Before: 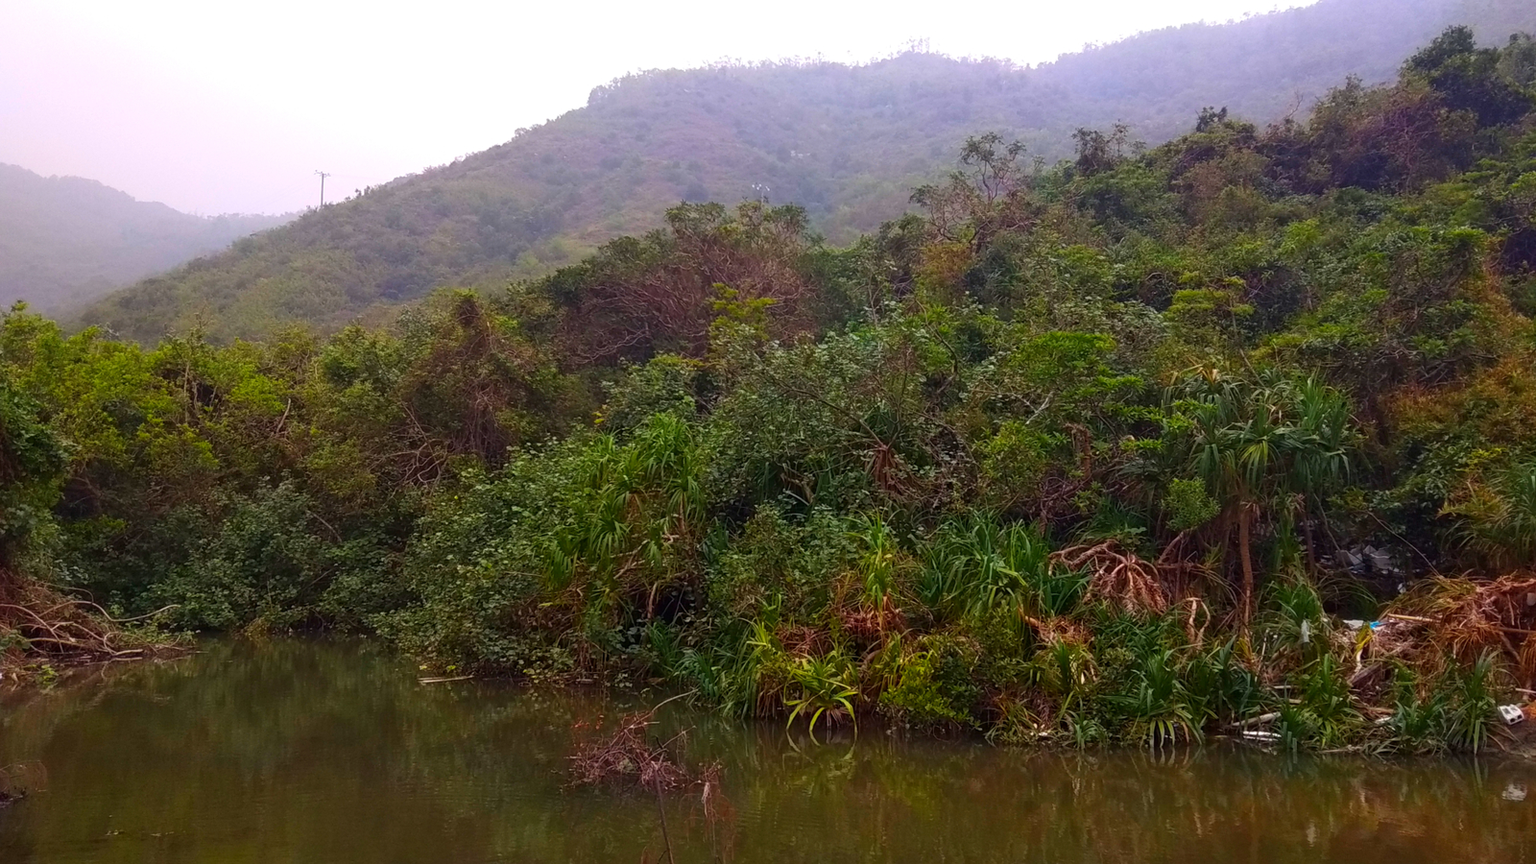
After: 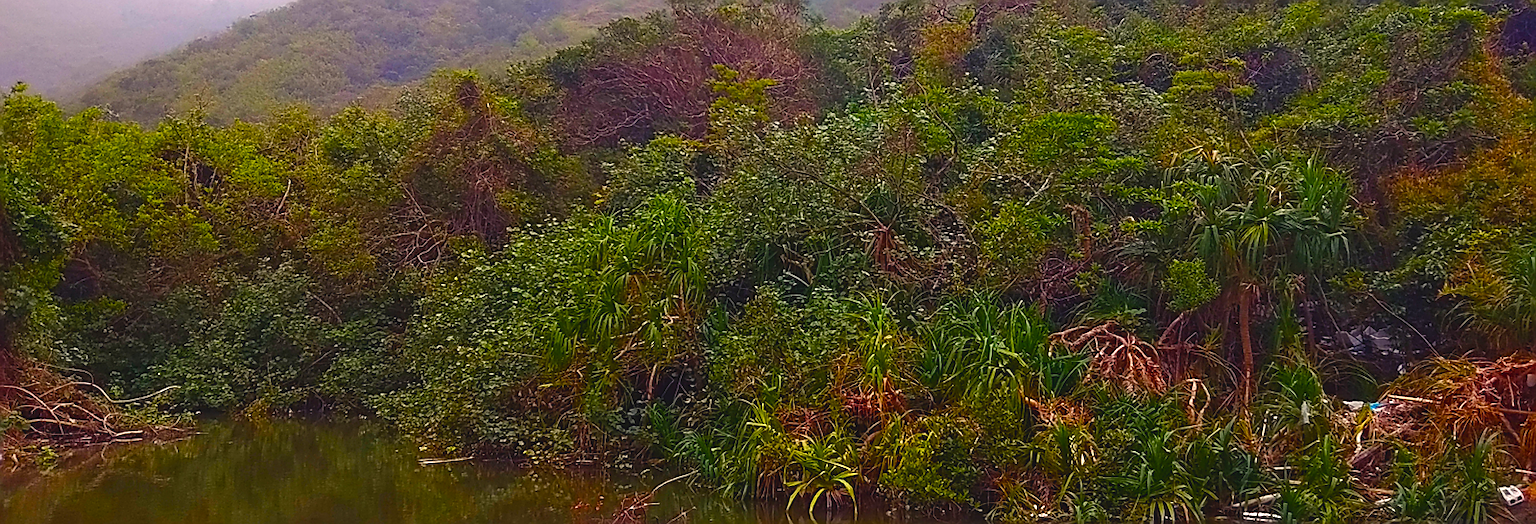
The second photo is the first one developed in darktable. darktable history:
crop and rotate: top 25.357%, bottom 13.942%
sharpen: radius 1.4, amount 1.25, threshold 0.7
color balance rgb: shadows lift › chroma 3%, shadows lift › hue 280.8°, power › hue 330°, highlights gain › chroma 3%, highlights gain › hue 75.6°, global offset › luminance 0.7%, perceptual saturation grading › global saturation 20%, perceptual saturation grading › highlights -25%, perceptual saturation grading › shadows 50%, global vibrance 20.33%
white balance: red 1.004, blue 1.024
